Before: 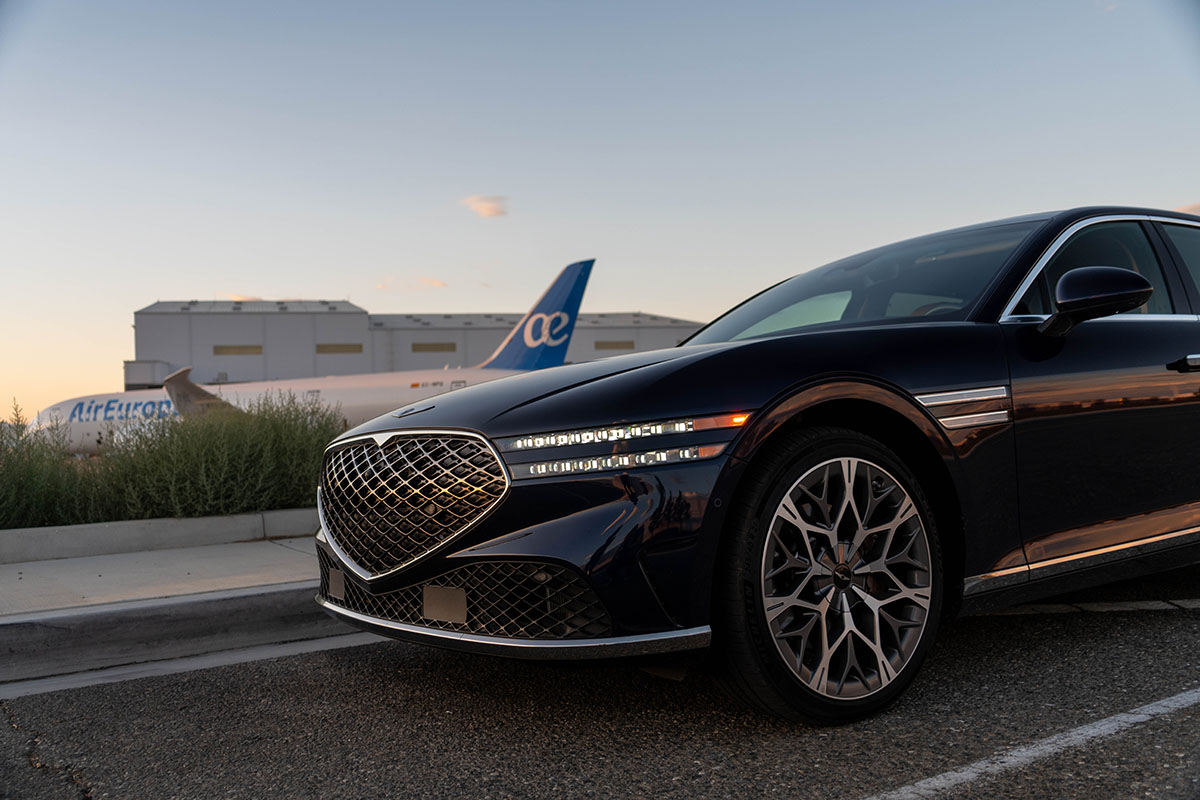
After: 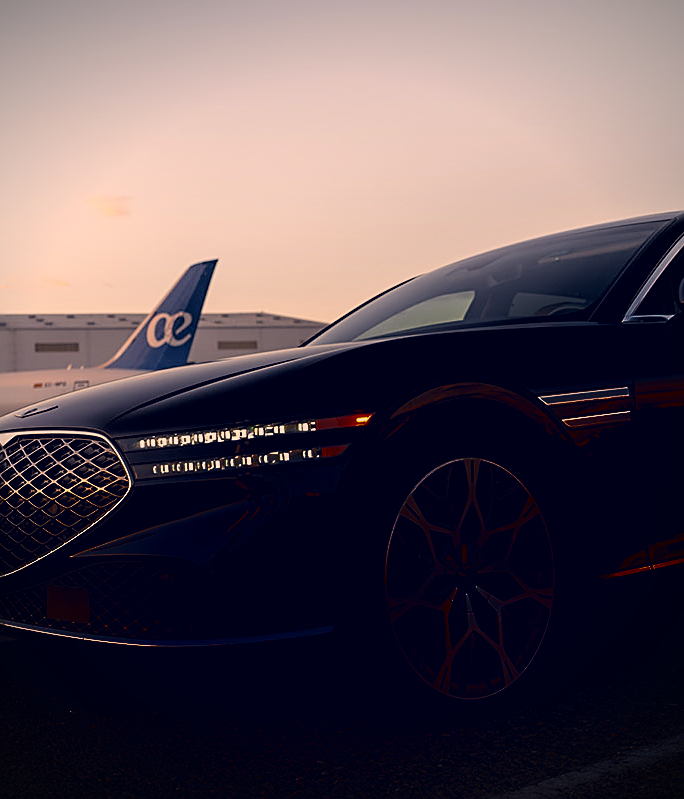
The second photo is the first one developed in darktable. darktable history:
vignetting: on, module defaults
sharpen: on, module defaults
crop: left 31.419%, top 0.023%, right 11.533%
color correction: highlights a* 19.76, highlights b* 27.85, shadows a* 3.44, shadows b* -16.78, saturation 0.749
filmic rgb: black relative exposure -3.95 EV, white relative exposure 3.17 EV, threshold 5.97 EV, hardness 2.87, enable highlight reconstruction true
shadows and highlights: shadows -89.73, highlights 91.52, soften with gaussian
